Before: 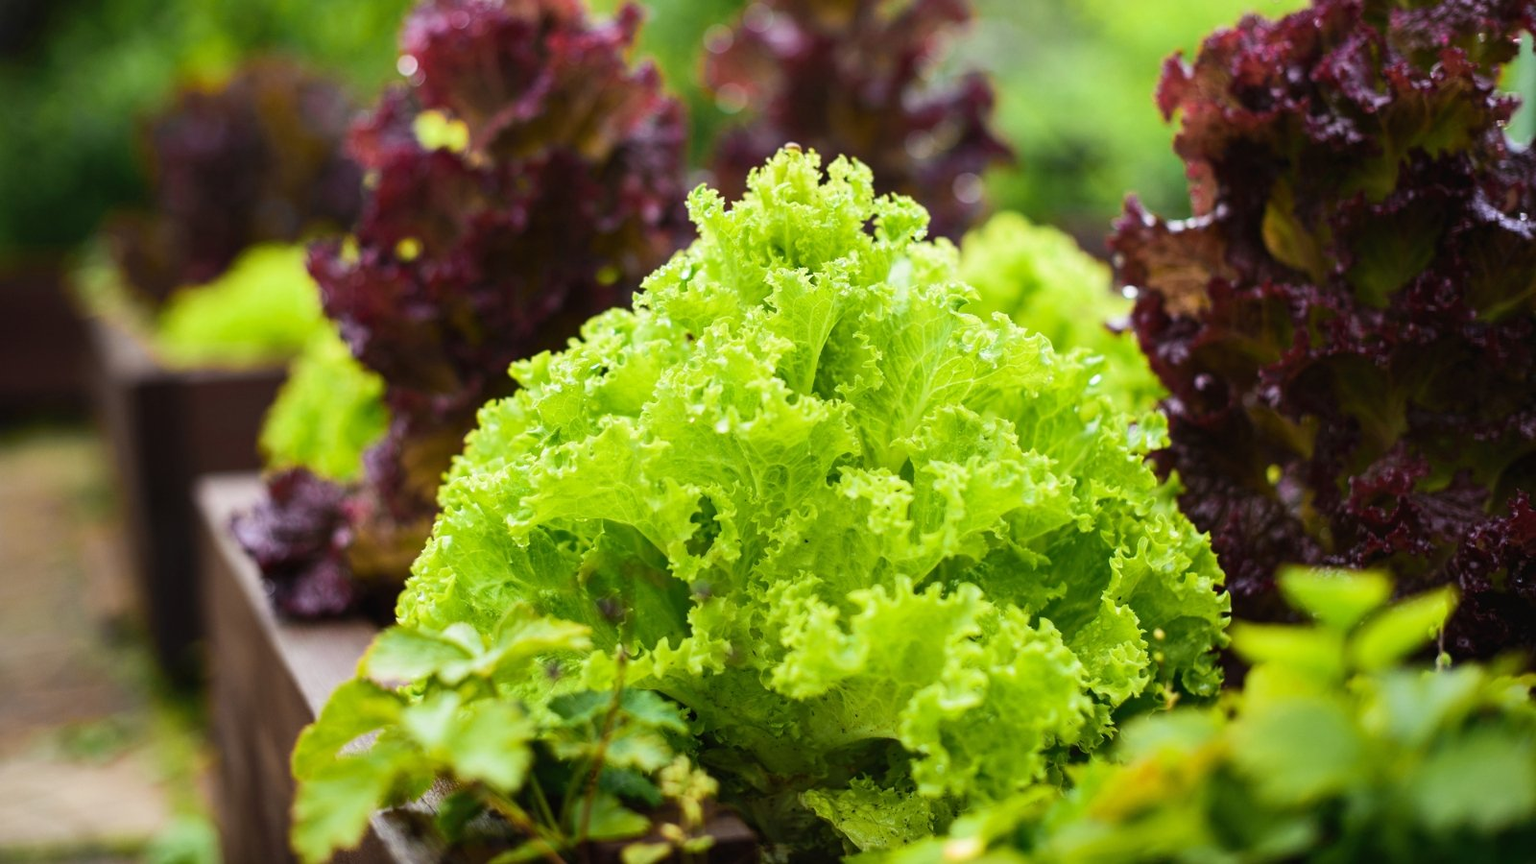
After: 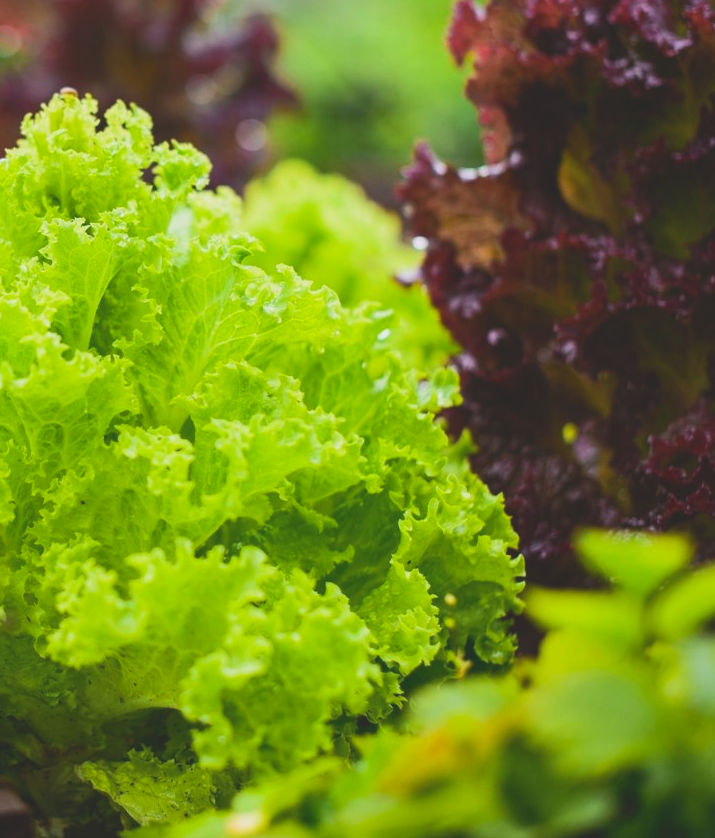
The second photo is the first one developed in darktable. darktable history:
crop: left 47.352%, top 6.825%, right 7.955%
contrast brightness saturation: contrast -0.295
tone equalizer: -8 EV -0.452 EV, -7 EV -0.412 EV, -6 EV -0.367 EV, -5 EV -0.193 EV, -3 EV 0.234 EV, -2 EV 0.357 EV, -1 EV 0.381 EV, +0 EV 0.42 EV, edges refinement/feathering 500, mask exposure compensation -1.57 EV, preserve details no
